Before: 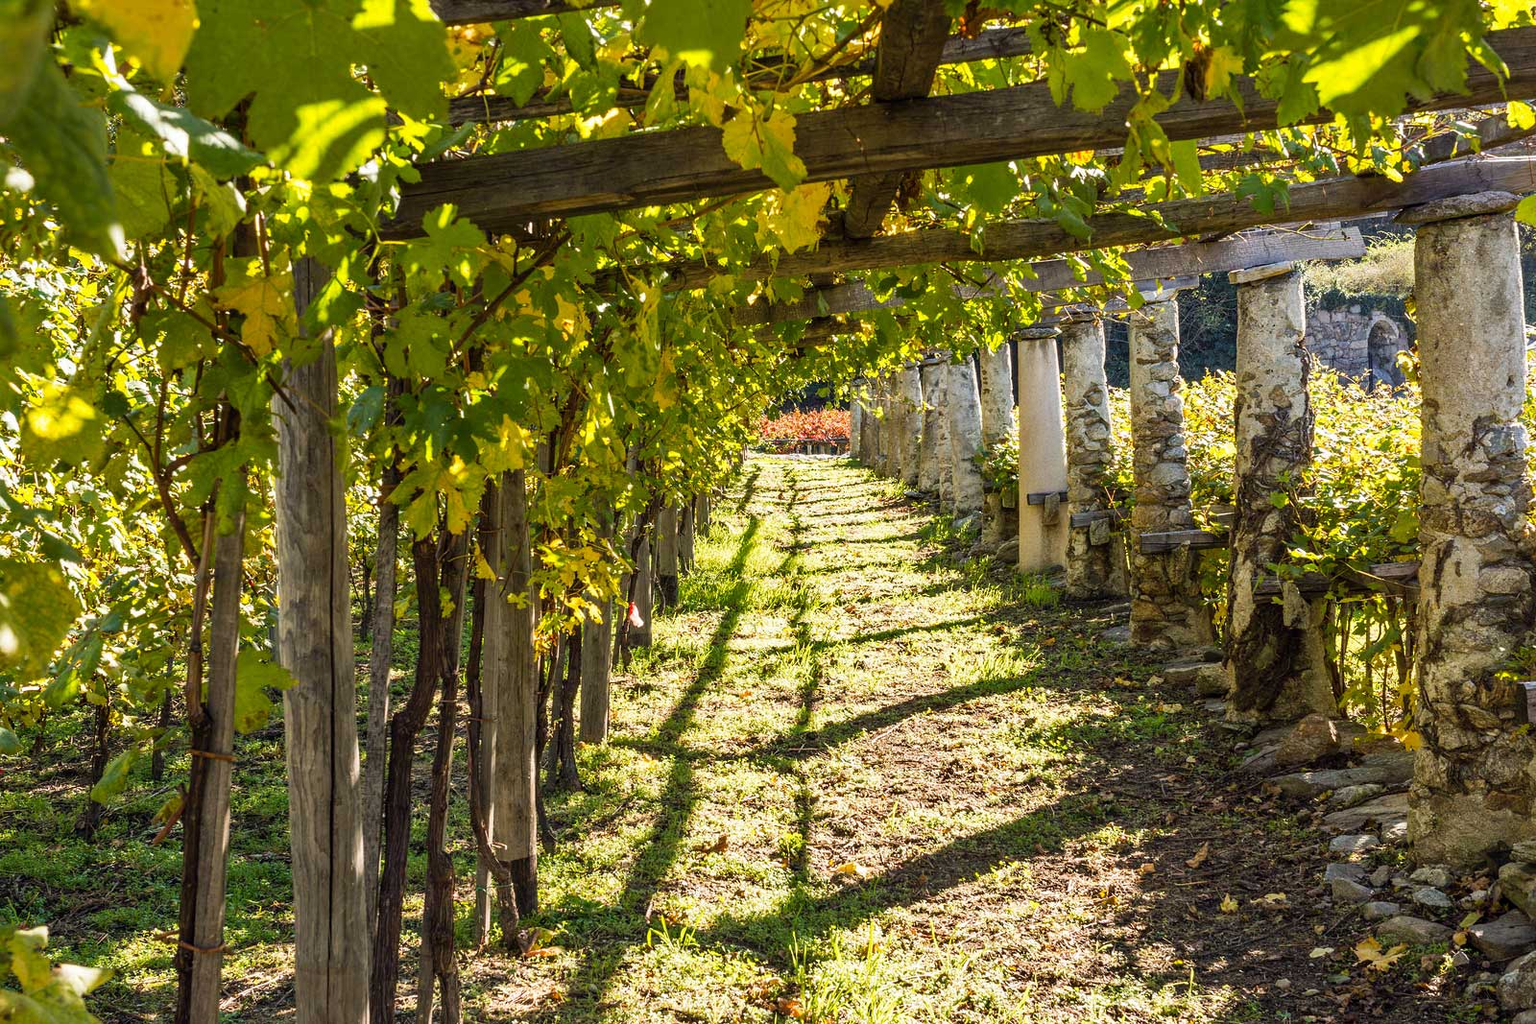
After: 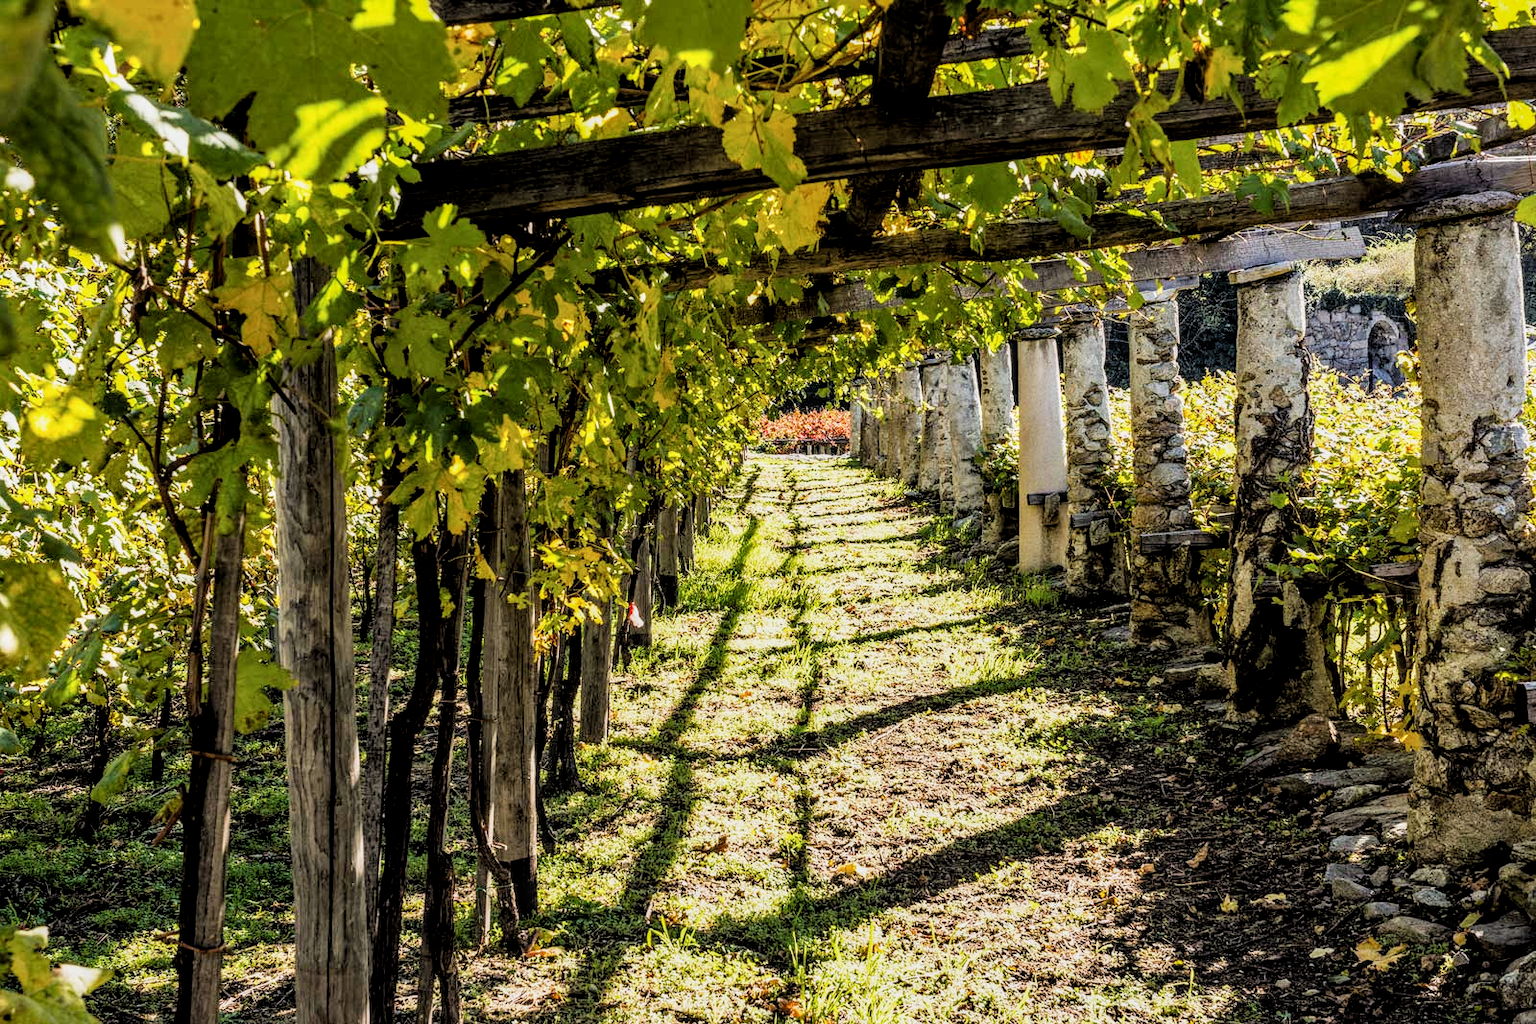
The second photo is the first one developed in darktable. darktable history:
local contrast: on, module defaults
filmic rgb: black relative exposure -5 EV, white relative exposure 3.2 EV, hardness 3.42, contrast 1.2, highlights saturation mix -50%
rgb curve: curves: ch0 [(0, 0) (0.136, 0.078) (0.262, 0.245) (0.414, 0.42) (1, 1)], compensate middle gray true, preserve colors basic power
